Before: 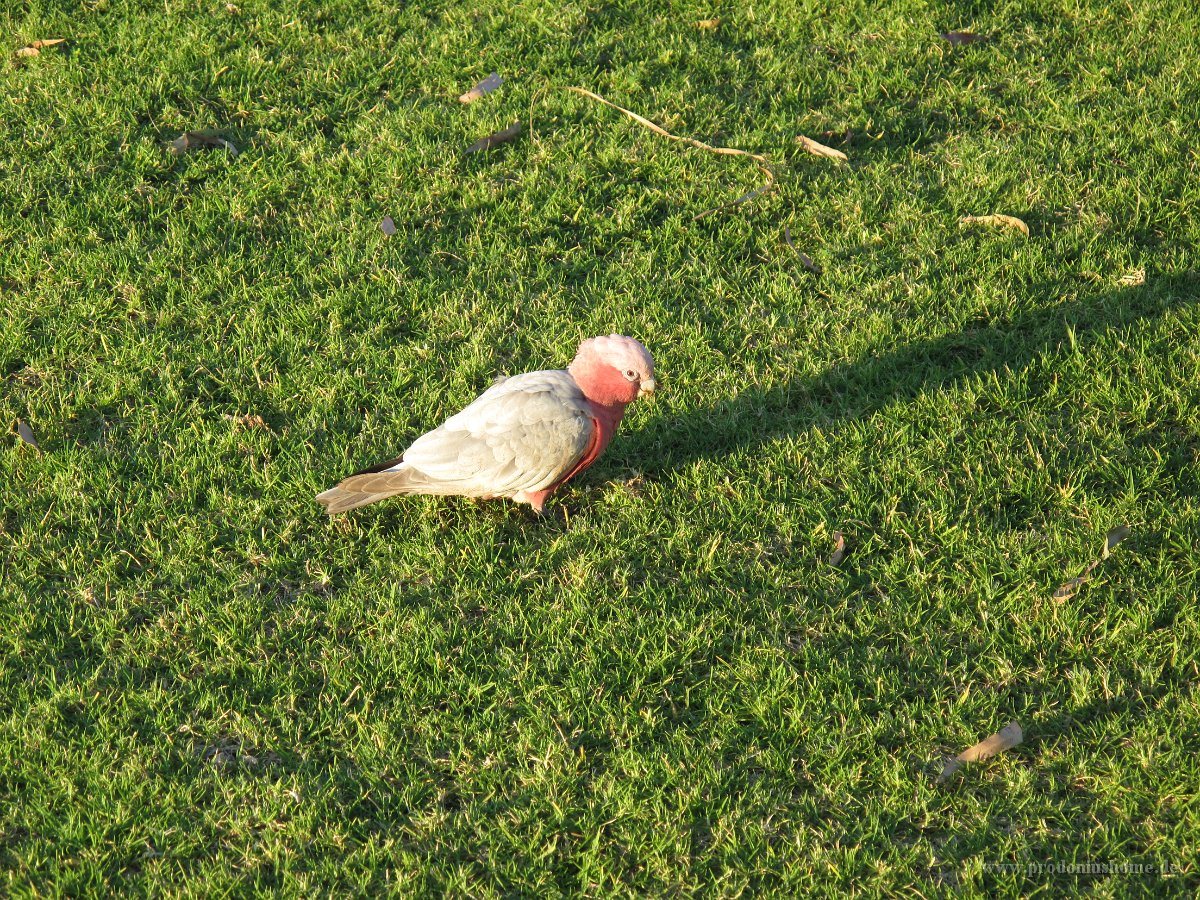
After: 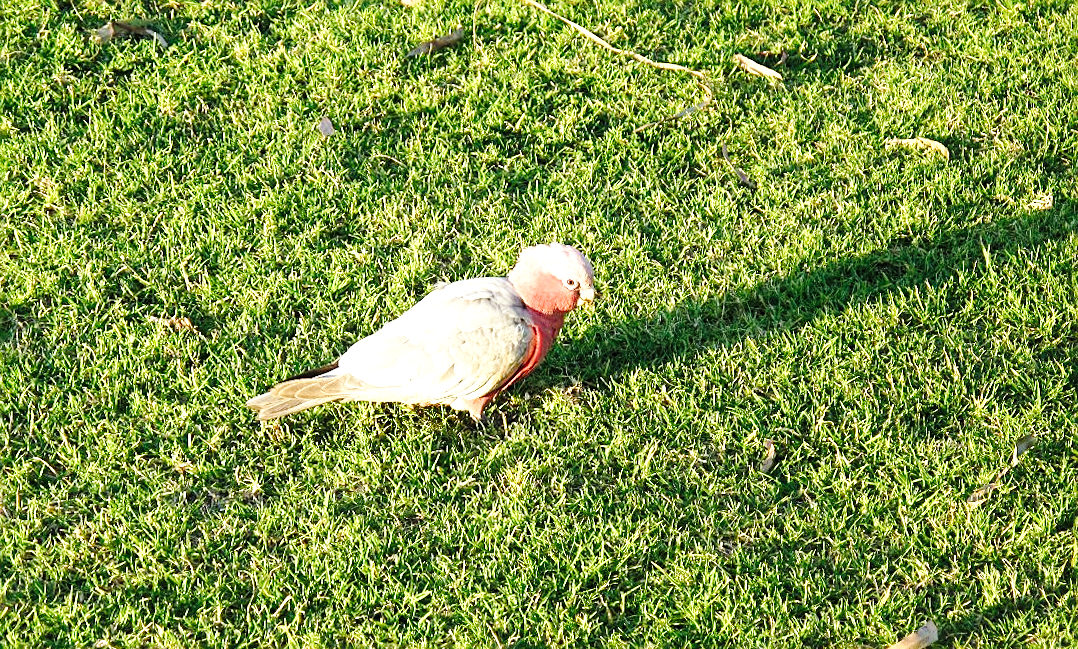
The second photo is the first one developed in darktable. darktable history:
tone equalizer: on, module defaults
crop: left 8.155%, top 6.611%, bottom 15.385%
exposure: black level correction 0.001, exposure 0.5 EV, compensate exposure bias true, compensate highlight preservation false
rotate and perspective: rotation 0.679°, lens shift (horizontal) 0.136, crop left 0.009, crop right 0.991, crop top 0.078, crop bottom 0.95
sharpen: on, module defaults
local contrast: highlights 100%, shadows 100%, detail 120%, midtone range 0.2
base curve: curves: ch0 [(0, 0) (0.036, 0.025) (0.121, 0.166) (0.206, 0.329) (0.605, 0.79) (1, 1)], preserve colors none
